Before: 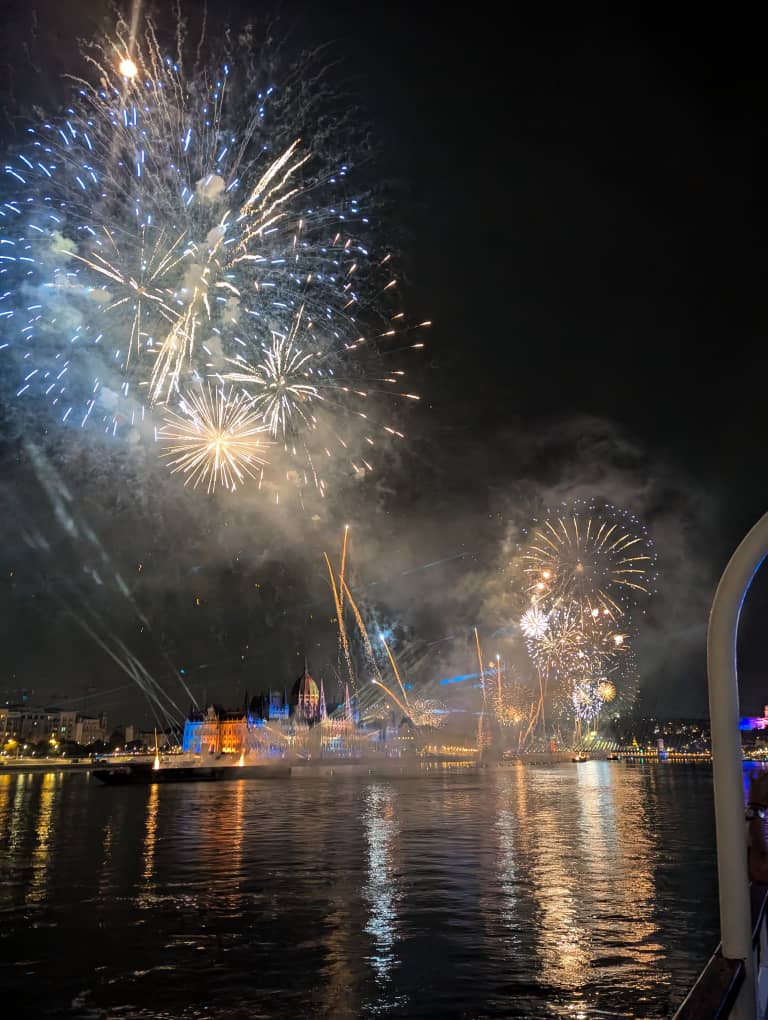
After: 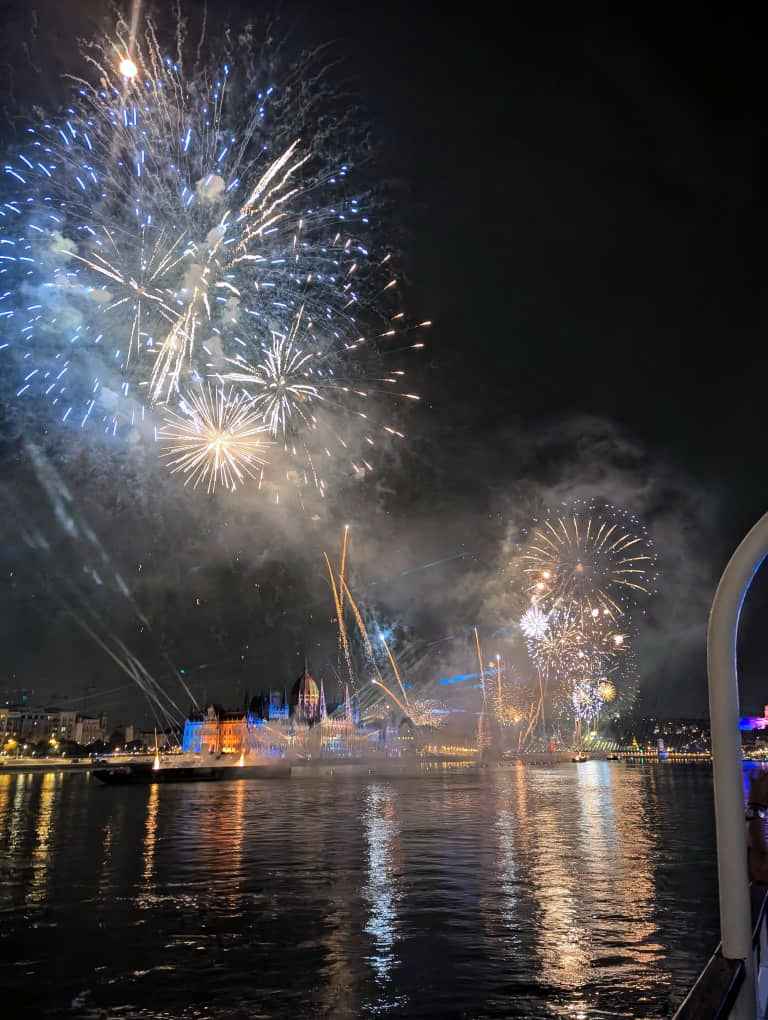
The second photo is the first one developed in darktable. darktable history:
shadows and highlights: shadows 31.47, highlights -31.93, soften with gaussian
color calibration: gray › normalize channels true, illuminant as shot in camera, x 0.358, y 0.373, temperature 4628.91 K, gamut compression 0.005
levels: black 8.52%
